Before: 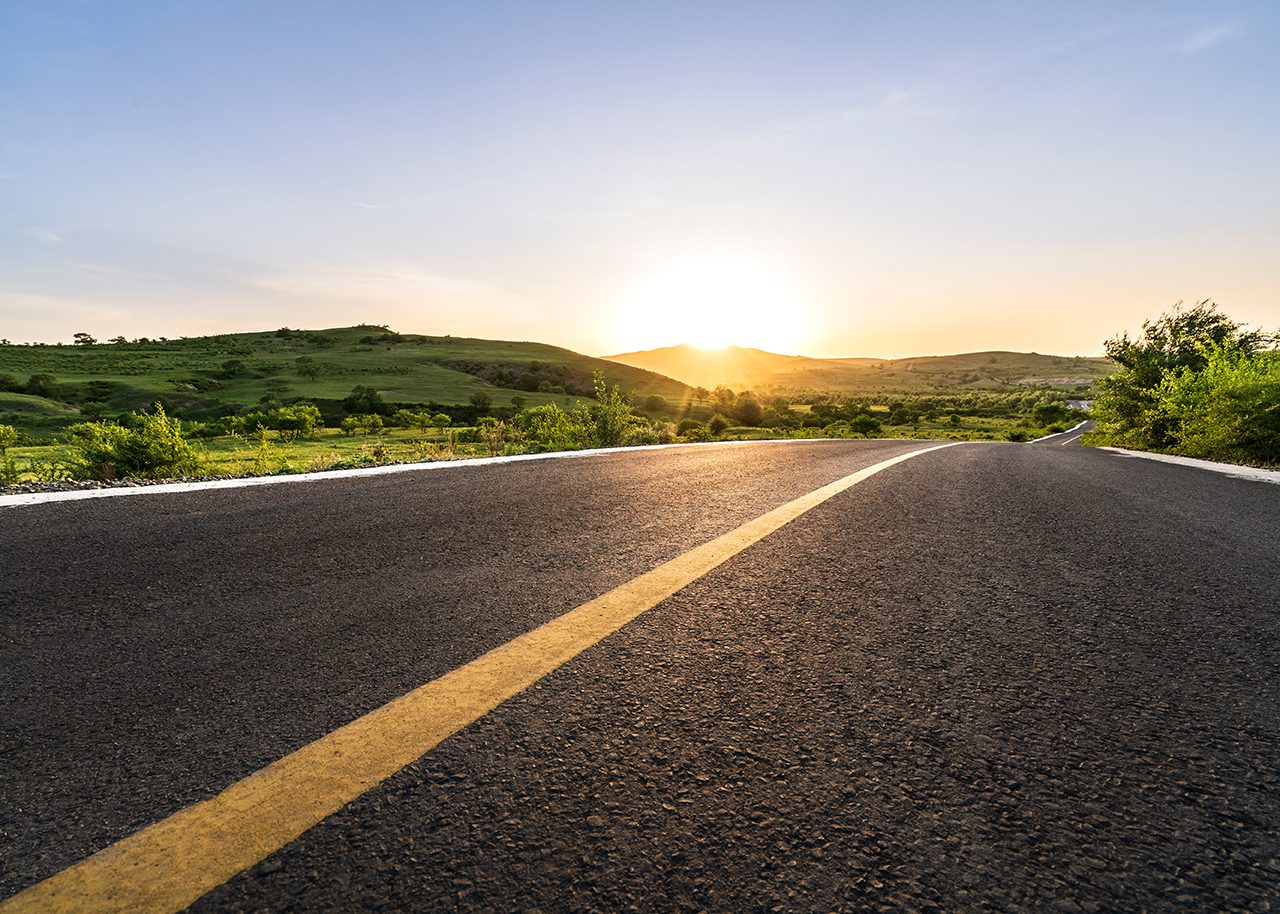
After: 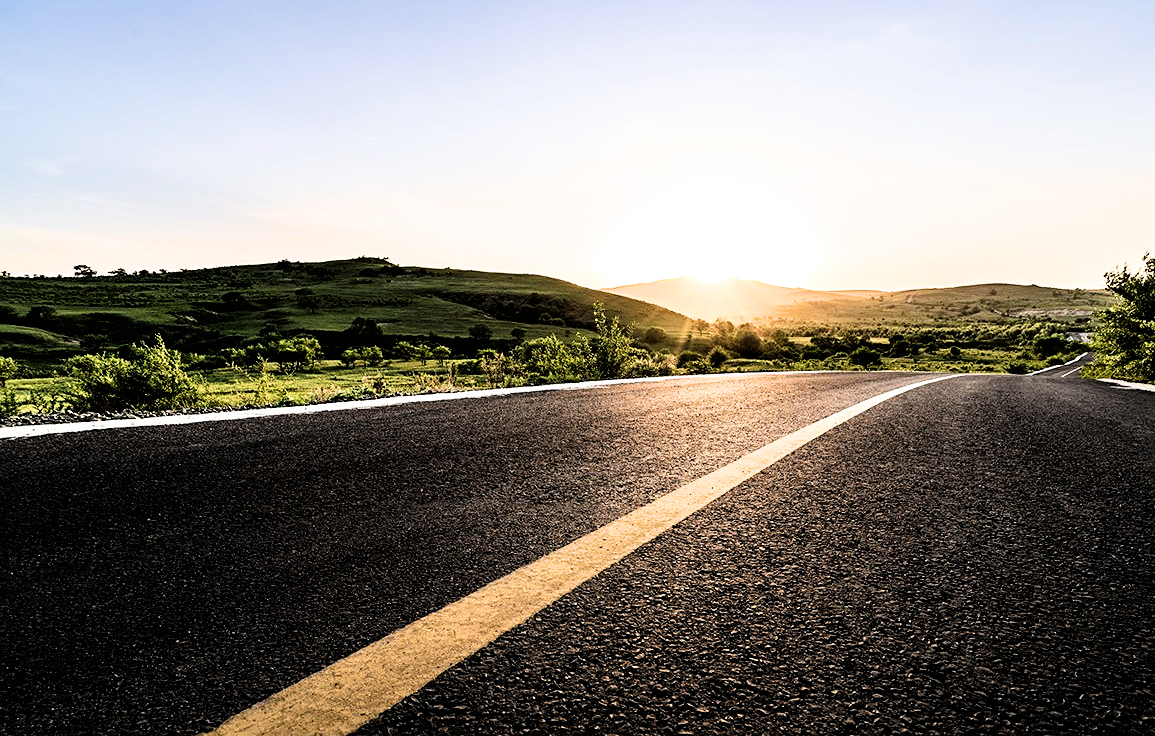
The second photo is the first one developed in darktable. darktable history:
filmic rgb: black relative exposure -3.75 EV, white relative exposure 2.4 EV, dynamic range scaling -50%, hardness 3.42, latitude 30%, contrast 1.8
sharpen: amount 0.2
crop: top 7.49%, right 9.717%, bottom 11.943%
